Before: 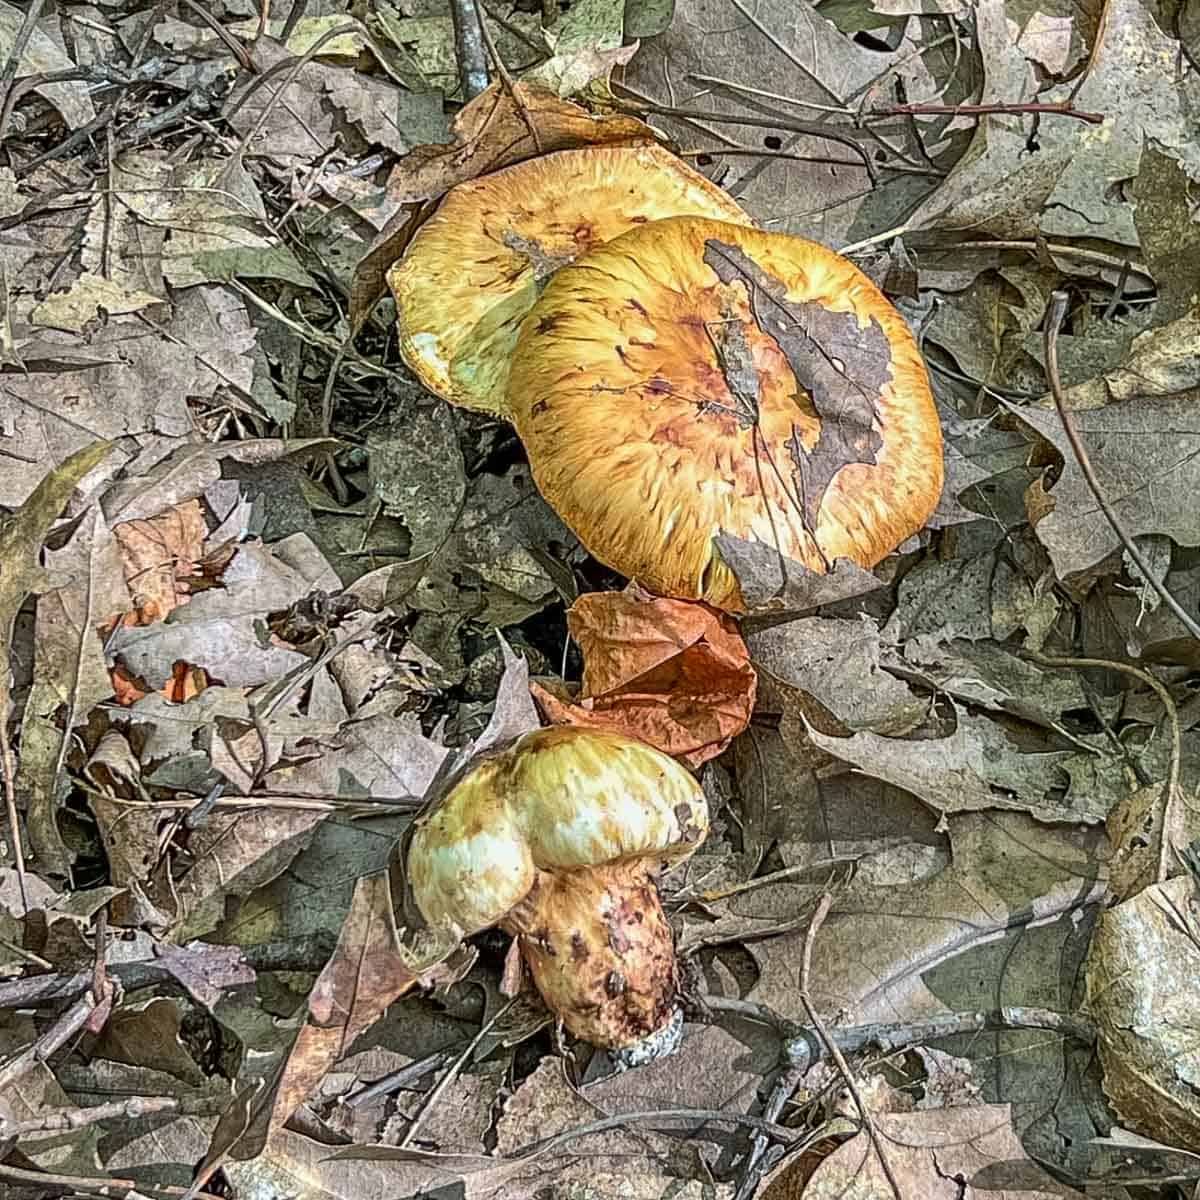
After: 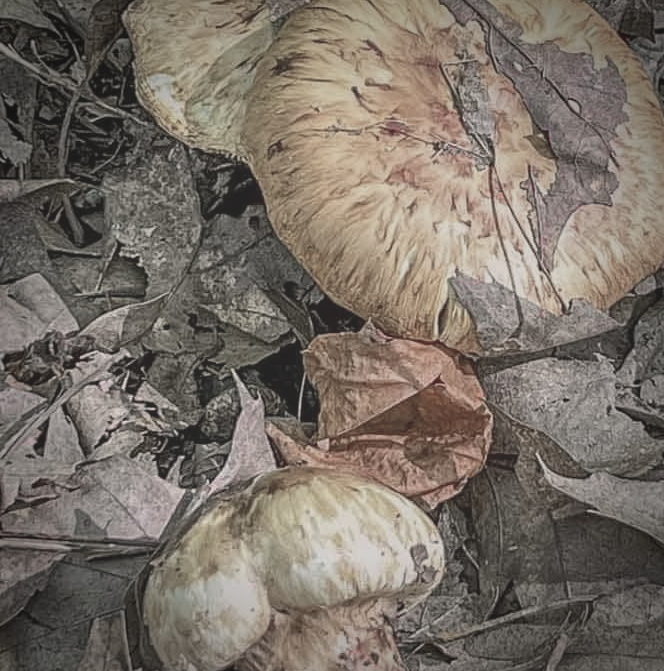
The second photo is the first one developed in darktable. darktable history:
contrast brightness saturation: contrast -0.277
color zones: curves: ch1 [(0, 0.34) (0.143, 0.164) (0.286, 0.152) (0.429, 0.176) (0.571, 0.173) (0.714, 0.188) (0.857, 0.199) (1, 0.34)]
color correction: highlights a* 7.41, highlights b* 4.19
vignetting: fall-off start 67.04%, brightness -0.633, saturation -0.009, width/height ratio 1.008
crop and rotate: left 22.036%, top 21.606%, right 22.602%, bottom 22.452%
